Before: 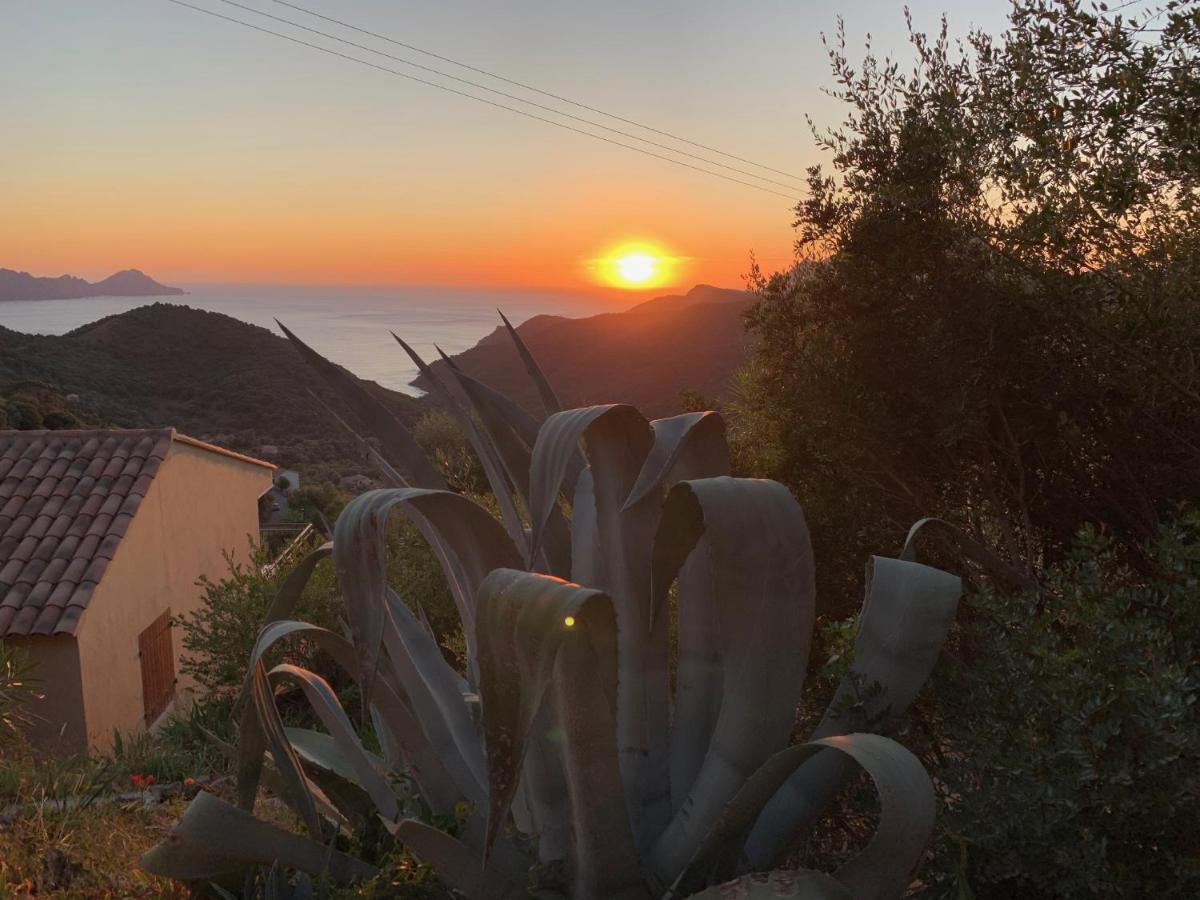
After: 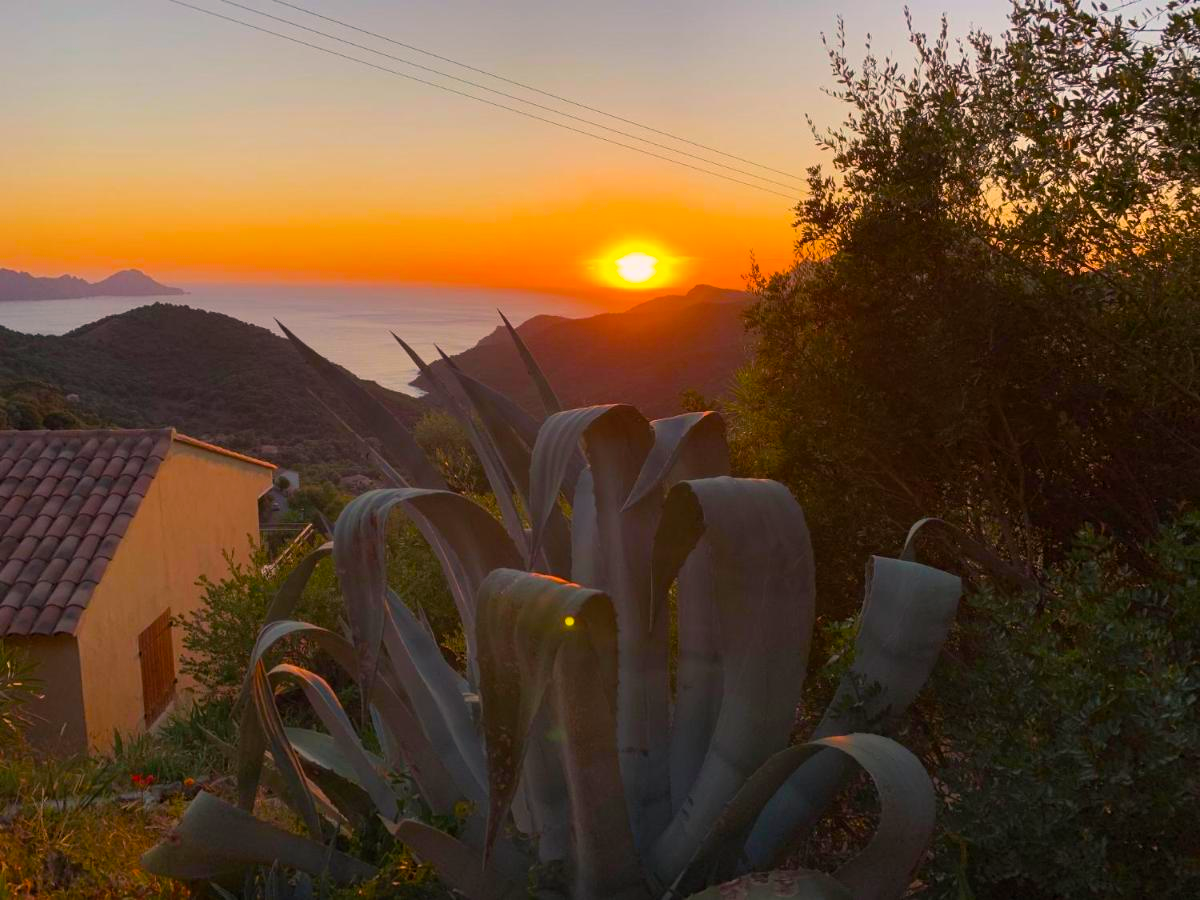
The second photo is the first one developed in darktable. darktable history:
color balance rgb: highlights gain › chroma 2.042%, highlights gain › hue 45.62°, linear chroma grading › global chroma 14.996%, perceptual saturation grading › global saturation 30.972%, global vibrance 20.507%
